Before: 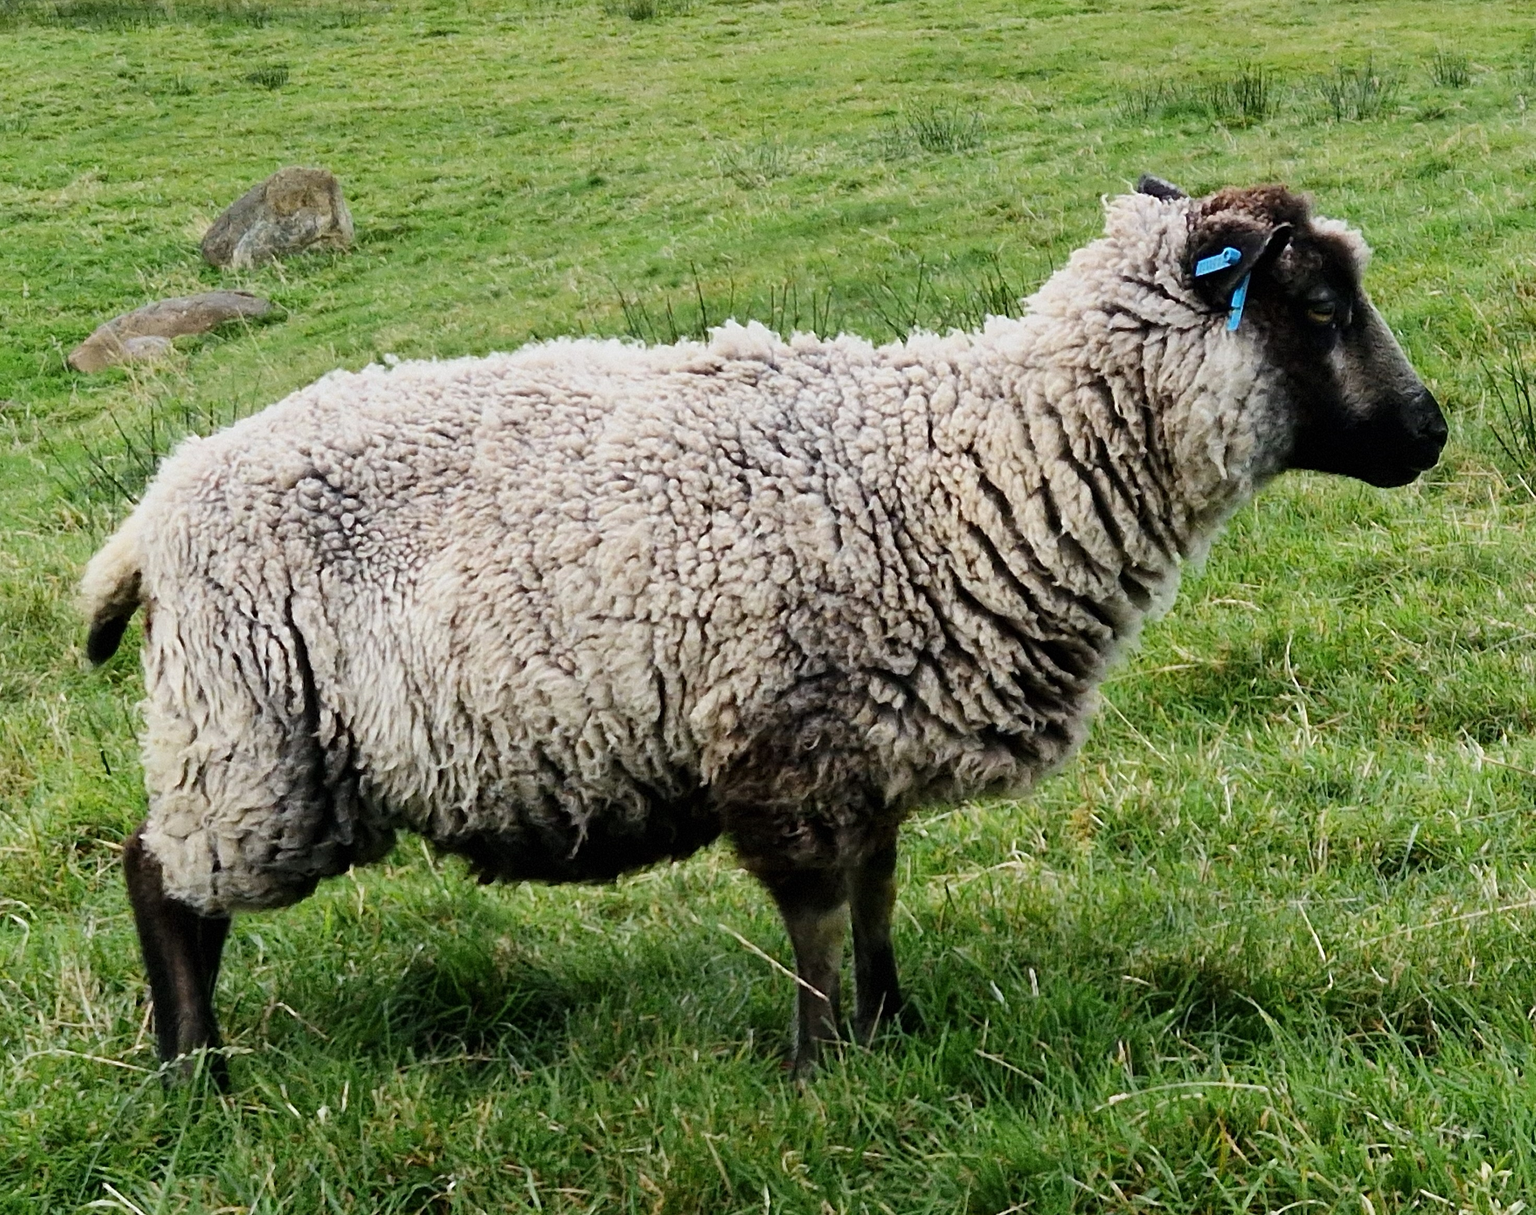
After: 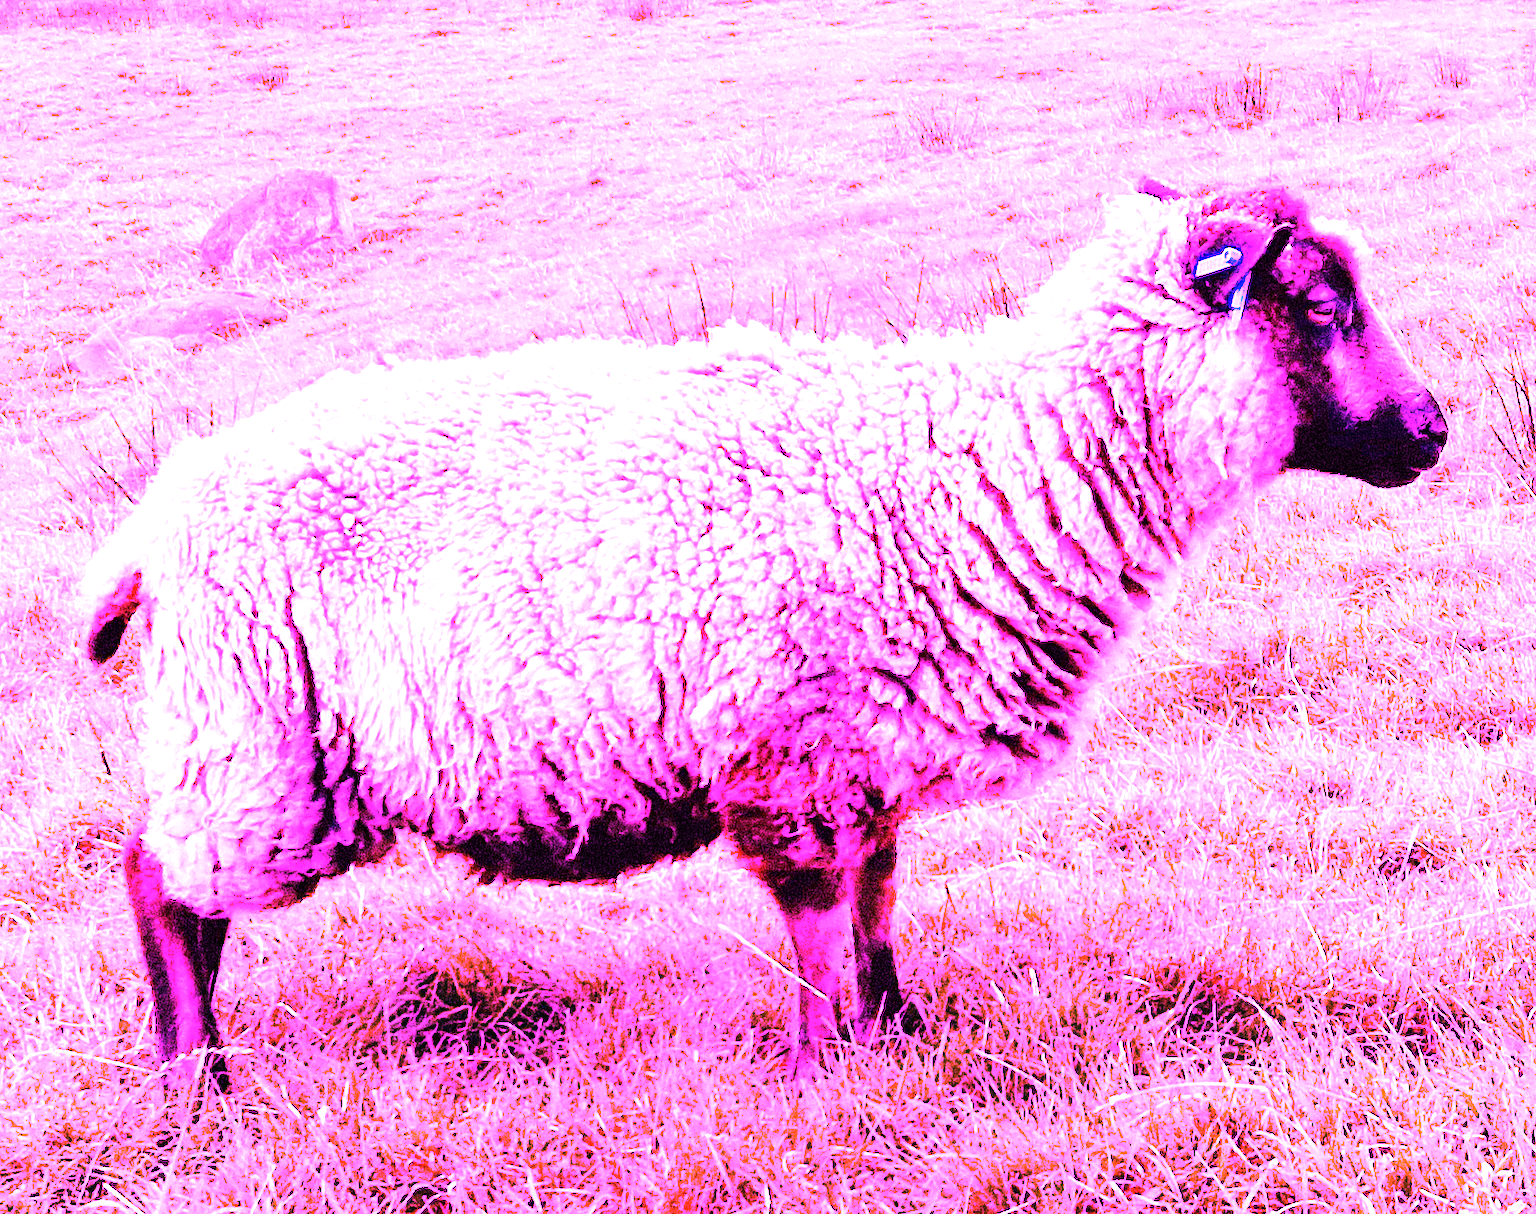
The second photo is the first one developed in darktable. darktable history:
tone equalizer: -8 EV -0.417 EV, -7 EV -0.389 EV, -6 EV -0.333 EV, -5 EV -0.222 EV, -3 EV 0.222 EV, -2 EV 0.333 EV, -1 EV 0.389 EV, +0 EV 0.417 EV, edges refinement/feathering 500, mask exposure compensation -1.57 EV, preserve details no
white balance: red 8, blue 8
exposure: black level correction 0, exposure 0.5 EV, compensate highlight preservation false
